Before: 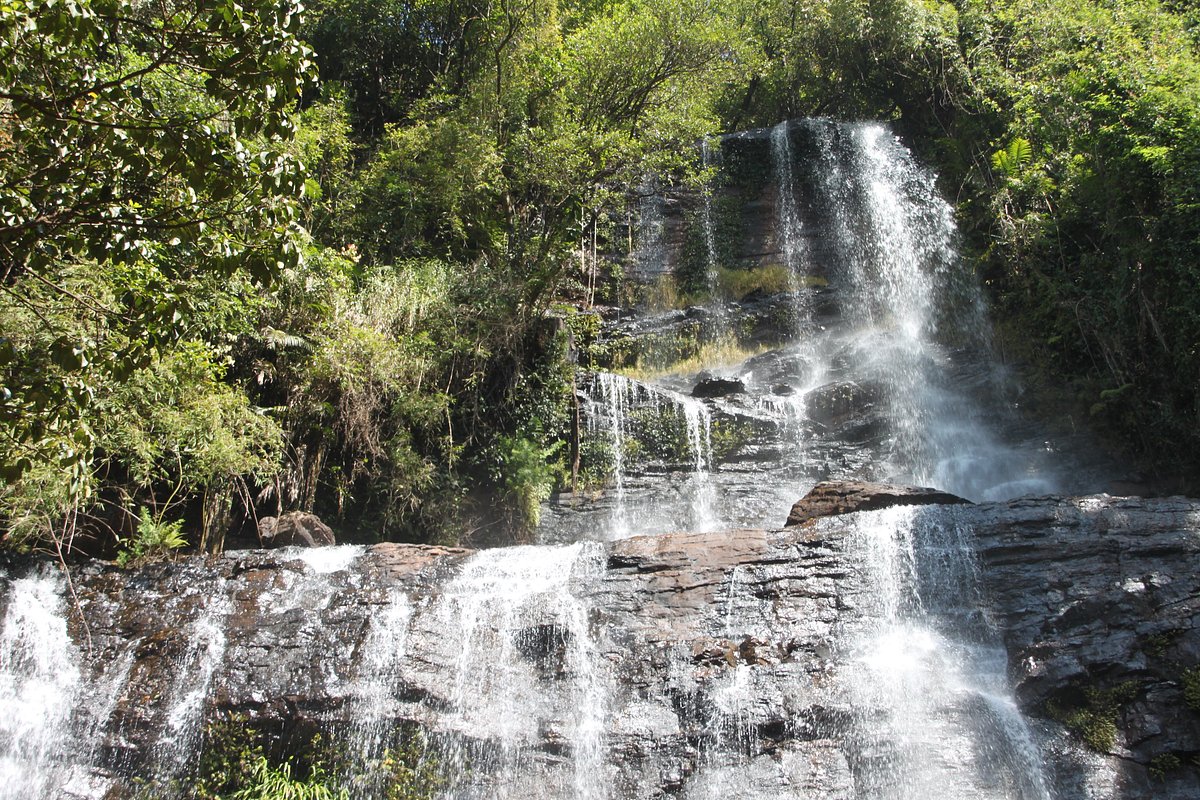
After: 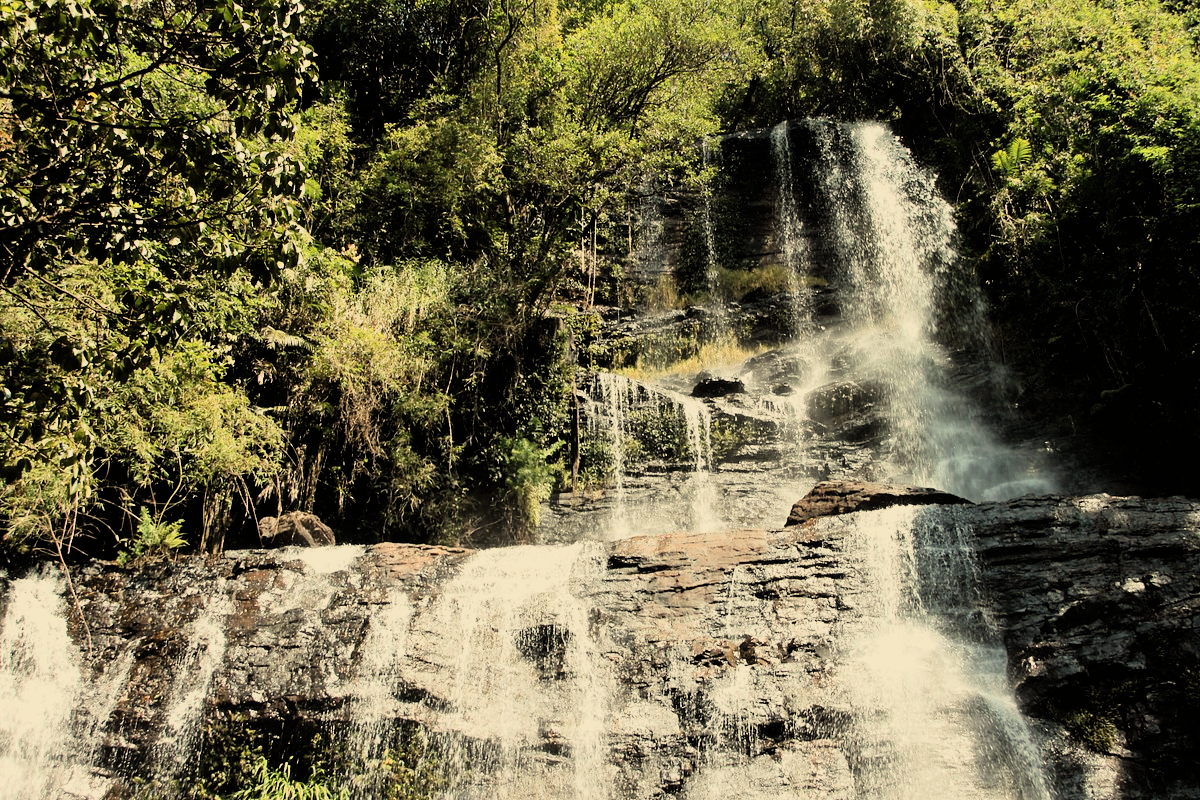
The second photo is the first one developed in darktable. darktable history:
filmic rgb: black relative exposure -5 EV, hardness 2.88, contrast 1.5
white balance: red 1.08, blue 0.791
